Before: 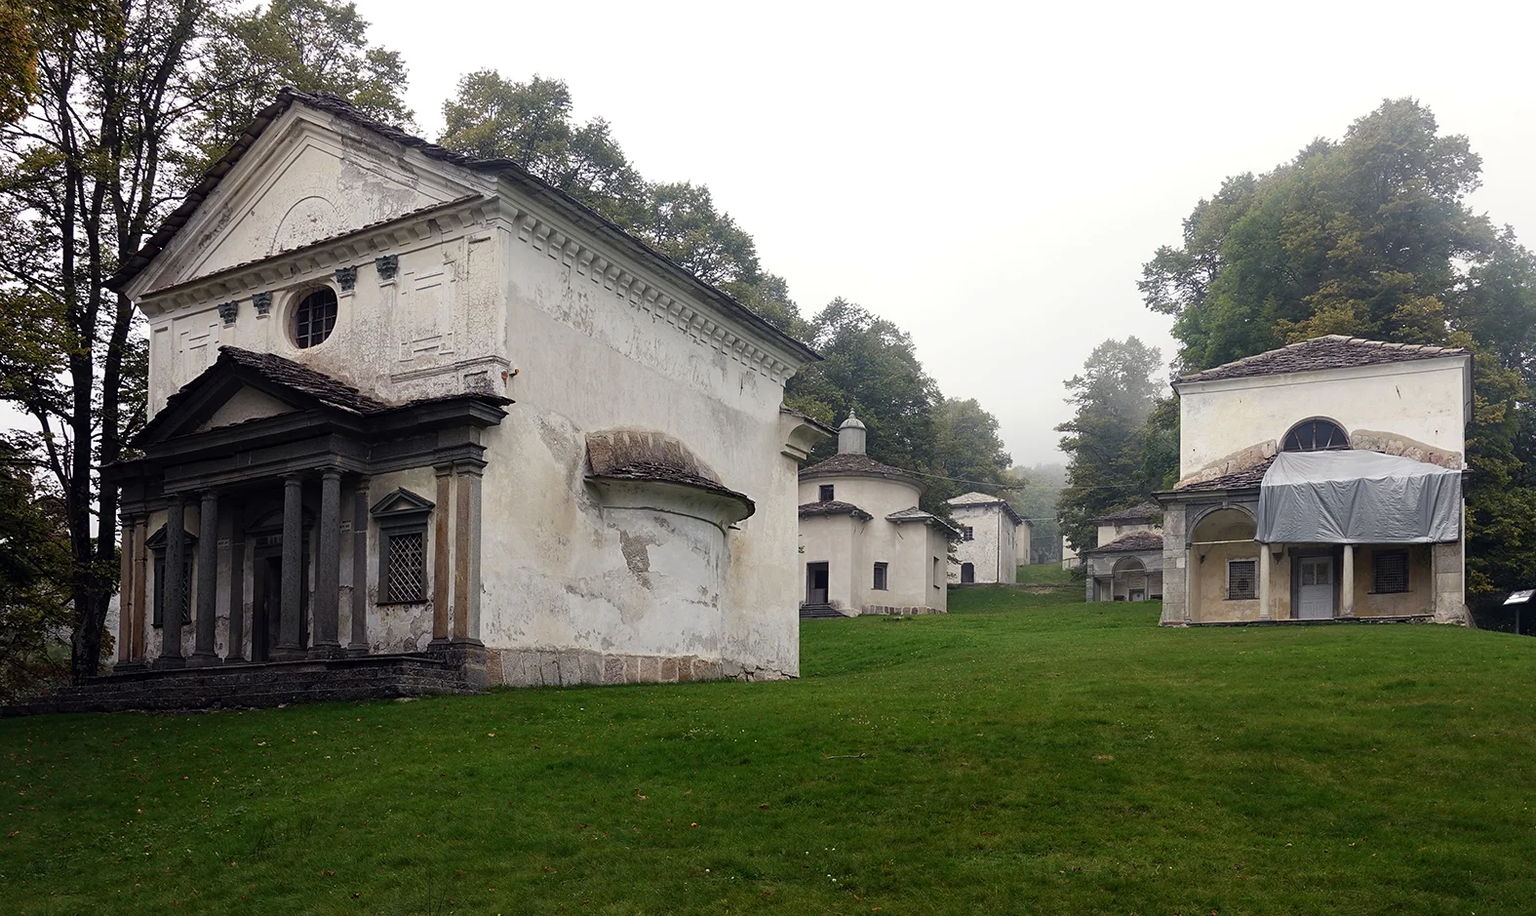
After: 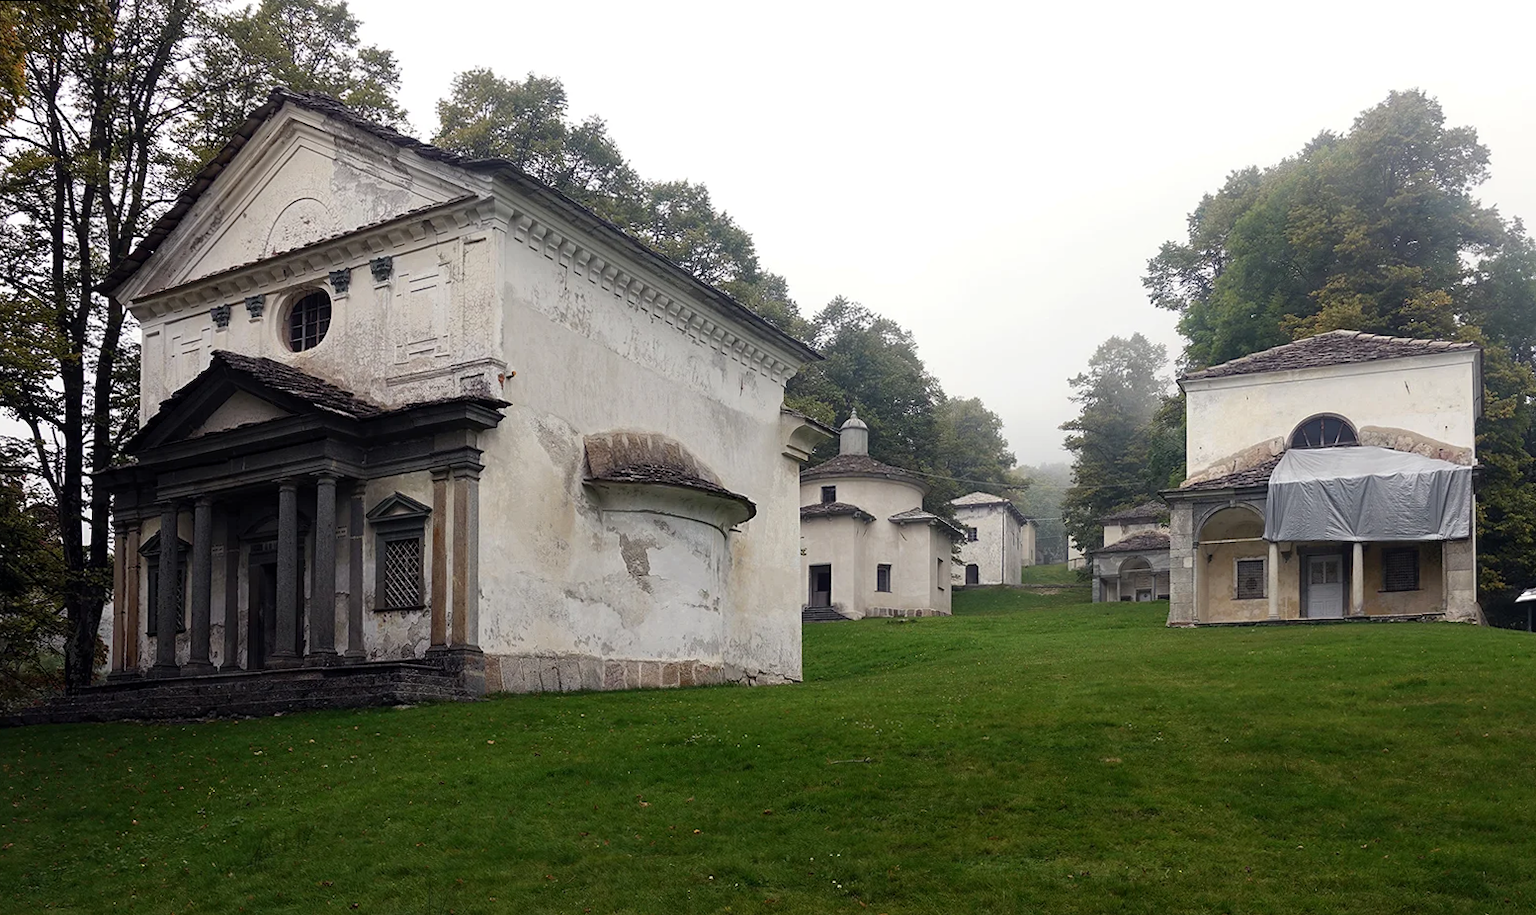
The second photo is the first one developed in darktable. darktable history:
rotate and perspective: rotation -0.45°, automatic cropping original format, crop left 0.008, crop right 0.992, crop top 0.012, crop bottom 0.988
tone equalizer: -8 EV -0.55 EV
crop: top 0.05%, bottom 0.098%
